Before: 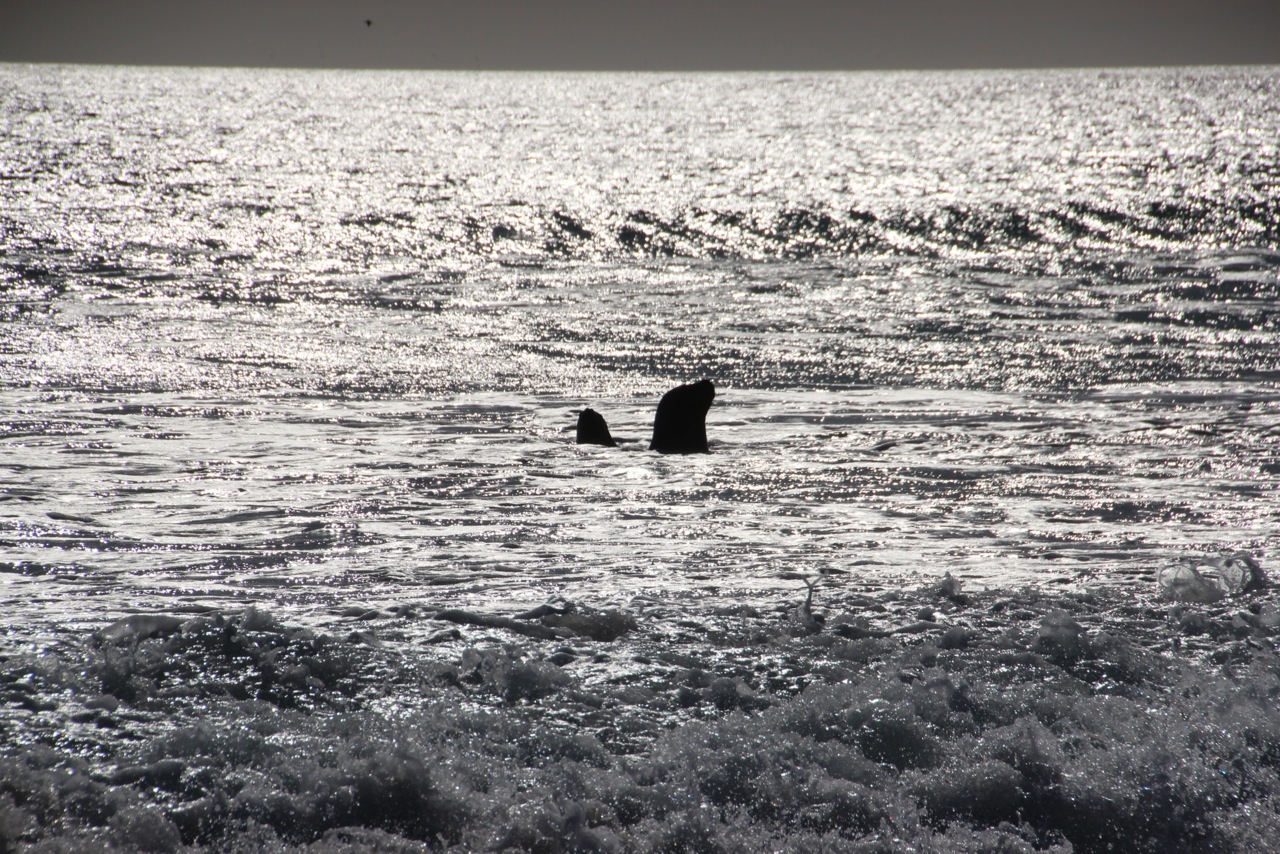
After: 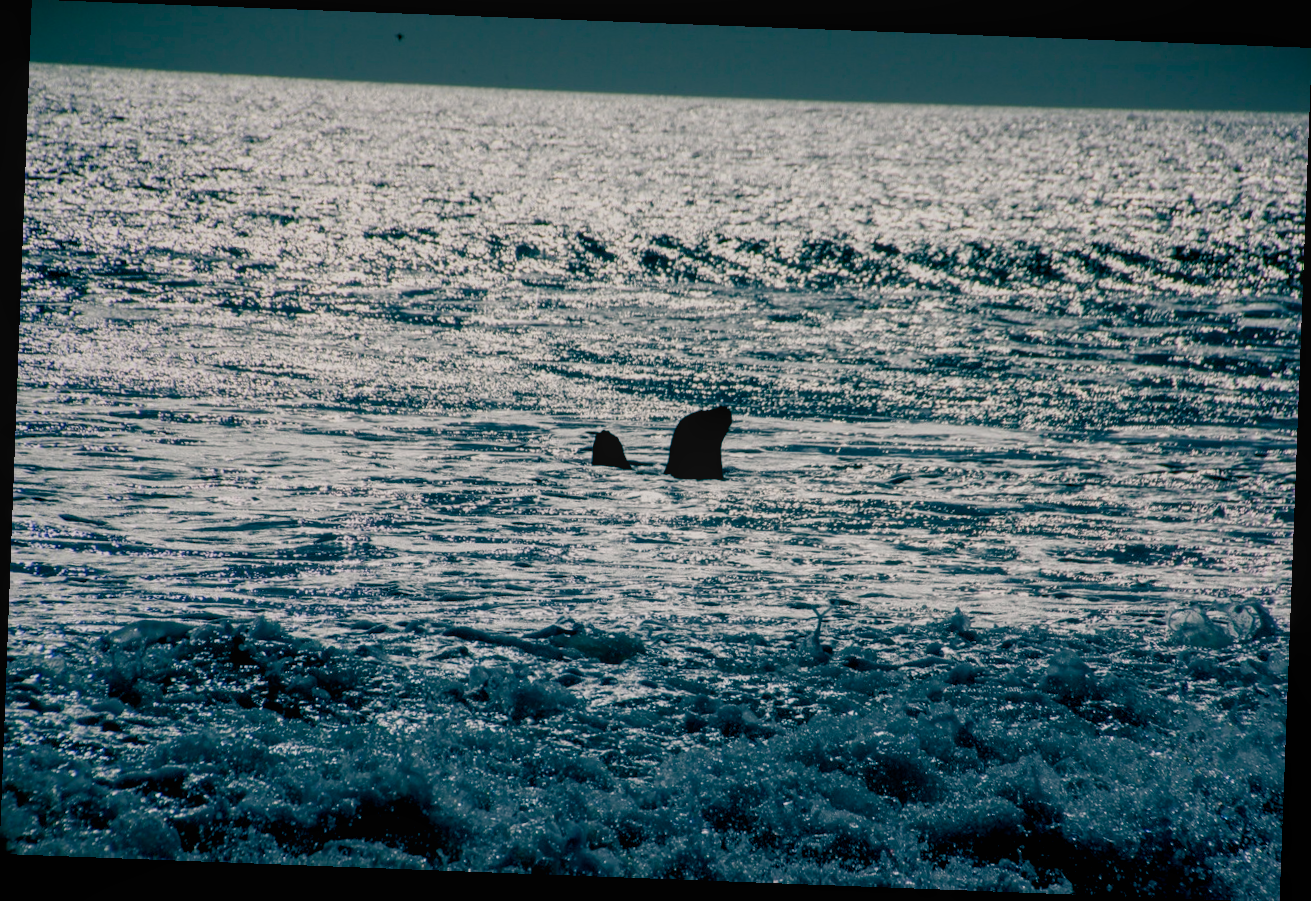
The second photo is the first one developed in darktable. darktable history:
color balance rgb: shadows lift › luminance -28.76%, shadows lift › chroma 10%, shadows lift › hue 230°, power › chroma 0.5%, power › hue 215°, highlights gain › luminance 7.14%, highlights gain › chroma 1%, highlights gain › hue 50°, global offset › luminance -0.29%, global offset › hue 260°, perceptual saturation grading › global saturation 20%, perceptual saturation grading › highlights -13.92%, perceptual saturation grading › shadows 50%
local contrast: detail 110%
rotate and perspective: rotation 2.17°, automatic cropping off
exposure: black level correction 0.009, exposure -0.637 EV, compensate highlight preservation false
